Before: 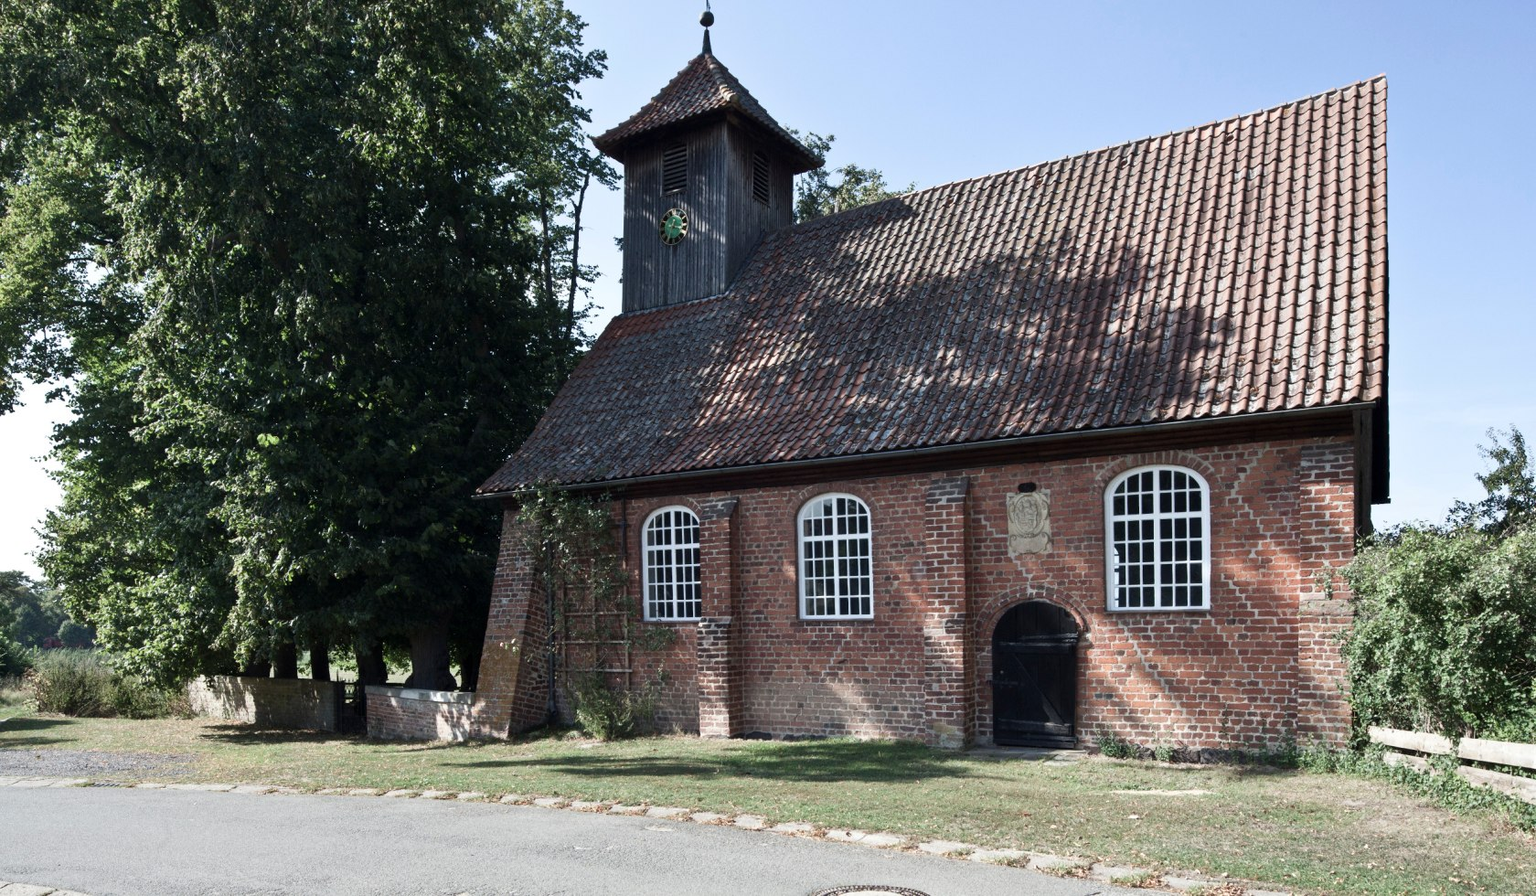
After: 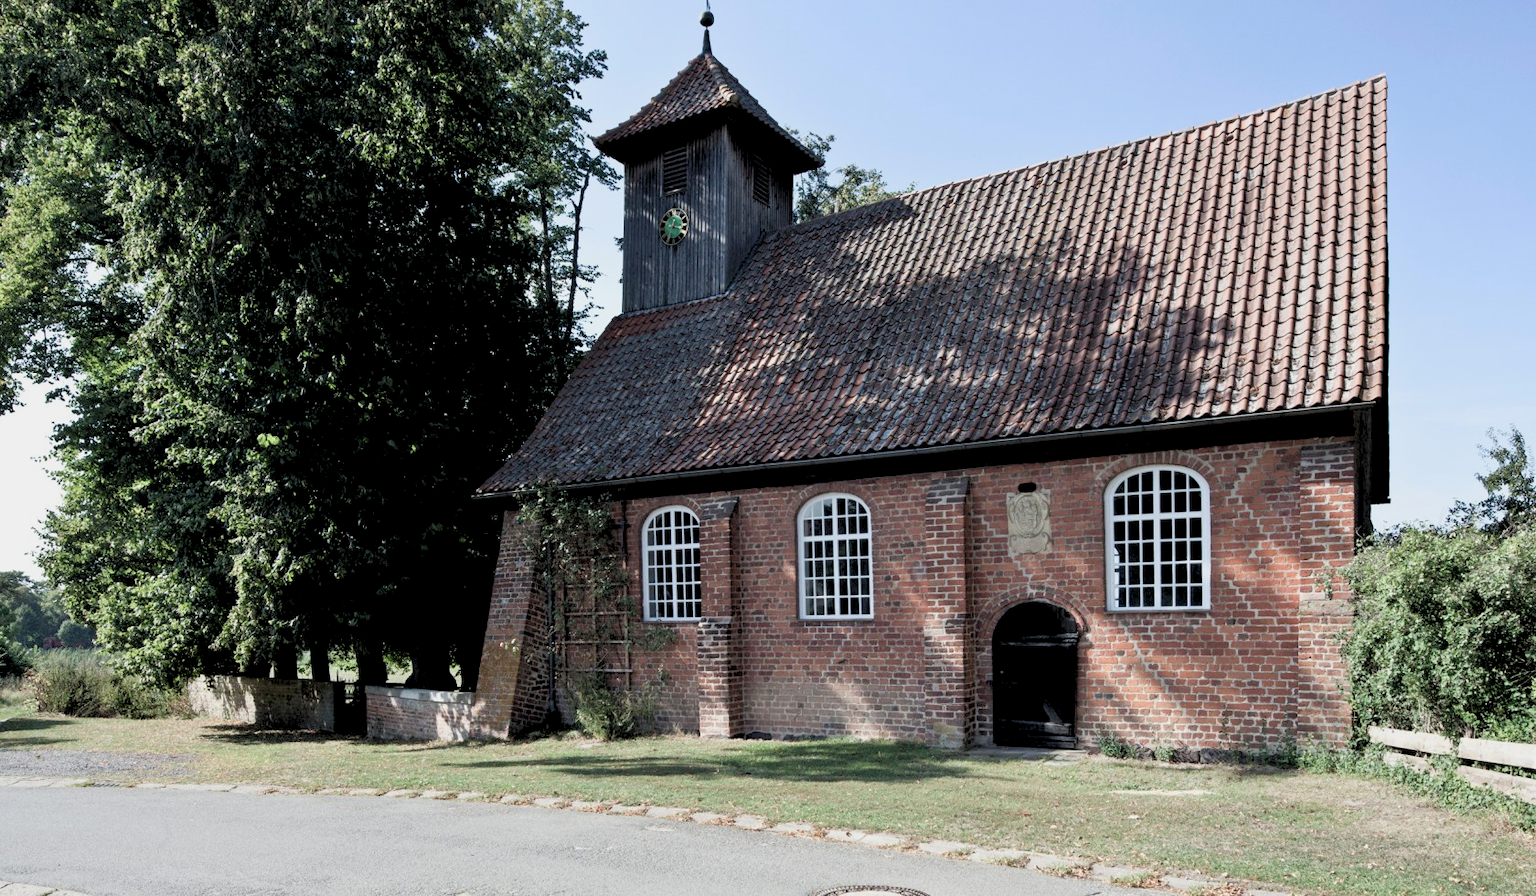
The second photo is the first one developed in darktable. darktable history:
shadows and highlights: shadows -30, highlights 30
rgb levels: preserve colors sum RGB, levels [[0.038, 0.433, 0.934], [0, 0.5, 1], [0, 0.5, 1]]
